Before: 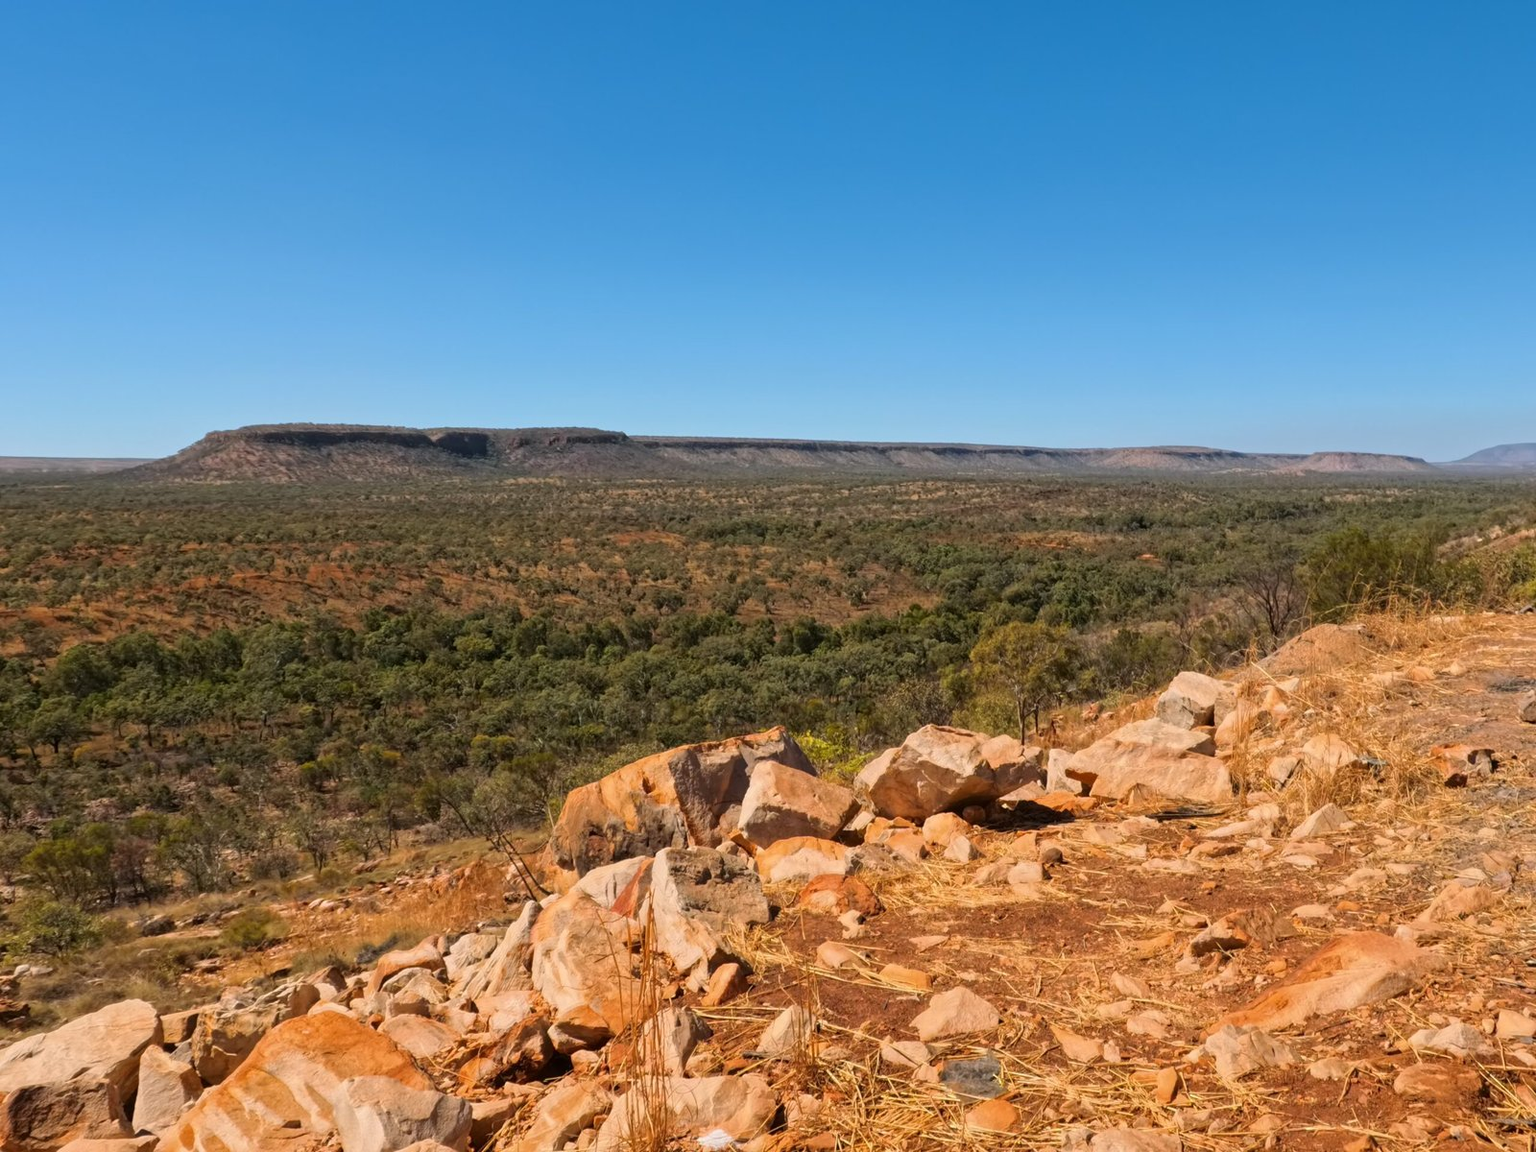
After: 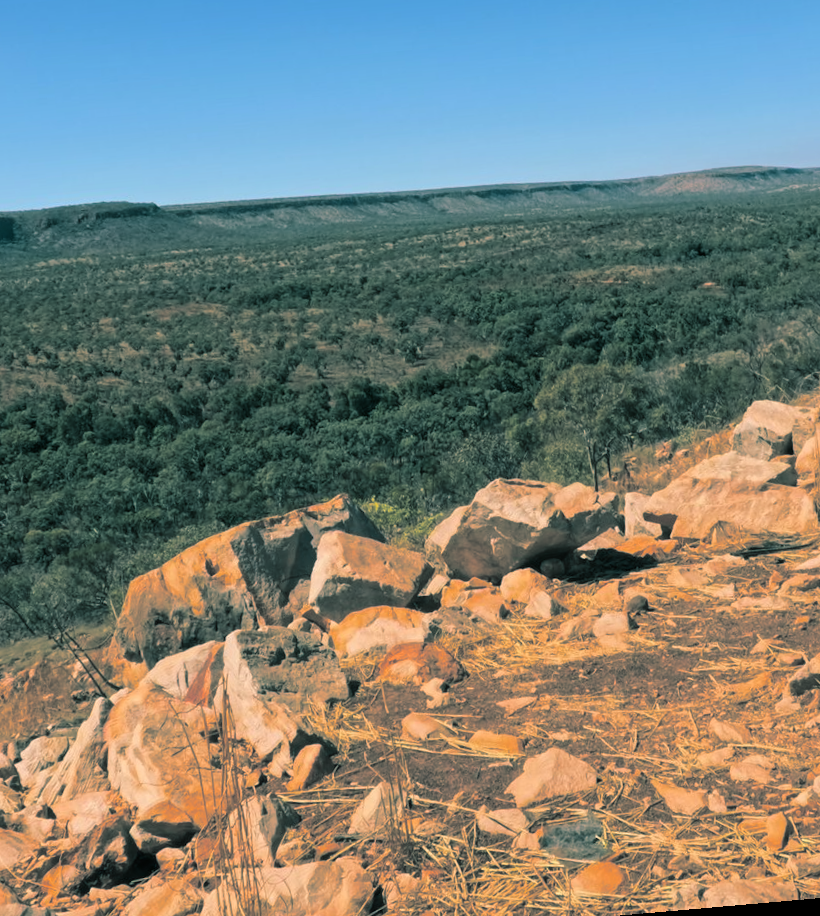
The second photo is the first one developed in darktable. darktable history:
crop: left 31.379%, top 24.658%, right 20.326%, bottom 6.628%
tone equalizer: on, module defaults
split-toning: shadows › hue 186.43°, highlights › hue 49.29°, compress 30.29%
rotate and perspective: rotation -4.98°, automatic cropping off
